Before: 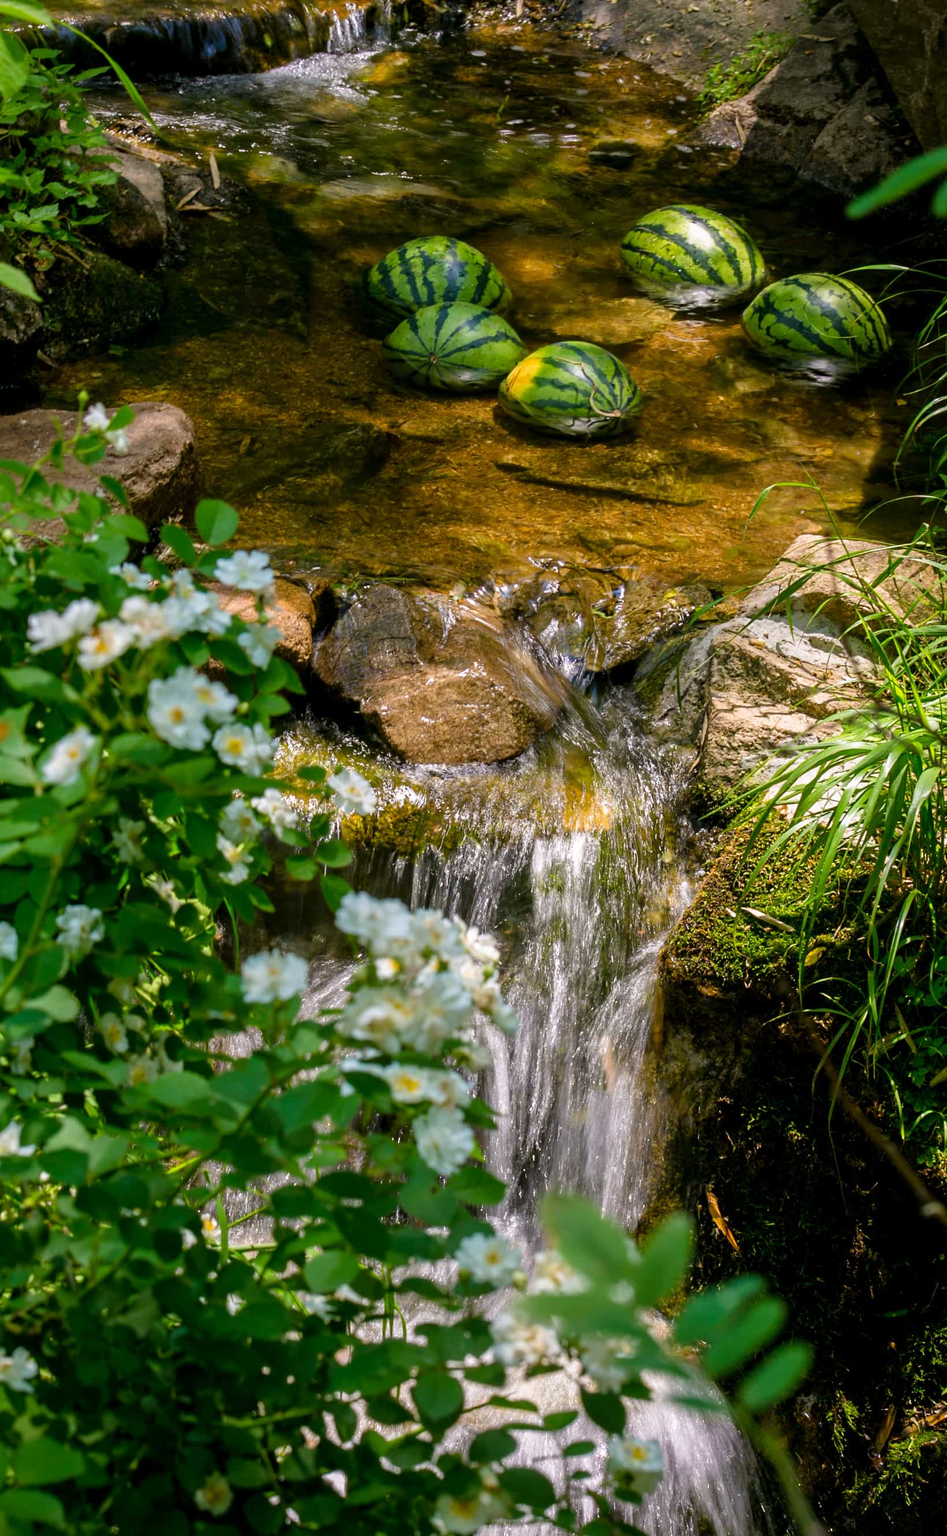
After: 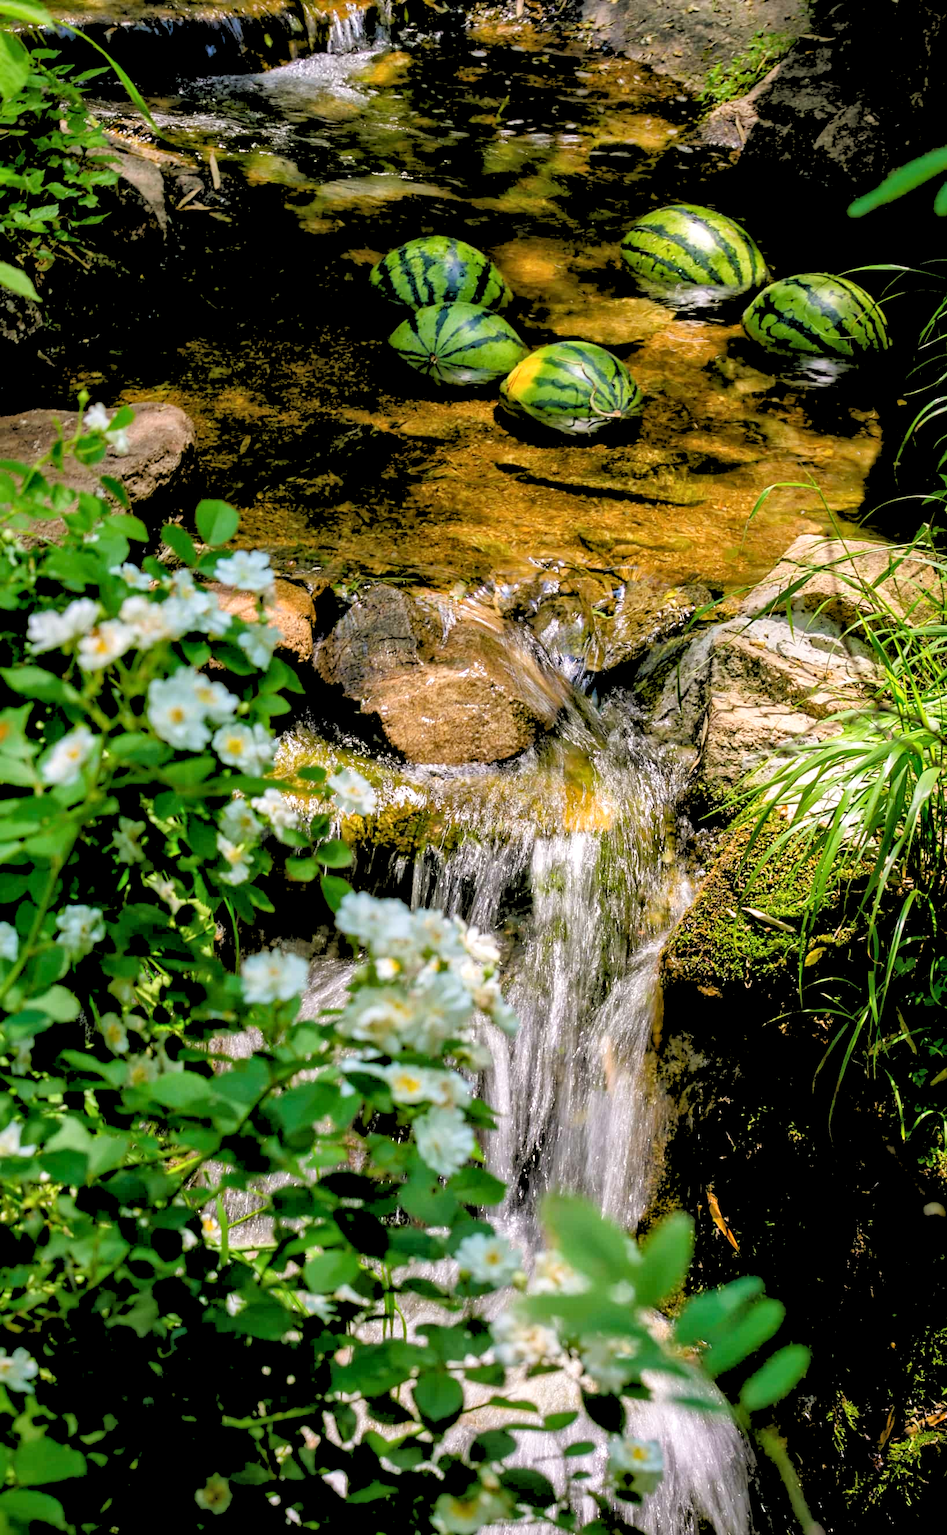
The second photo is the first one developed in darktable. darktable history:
rgb levels: levels [[0.027, 0.429, 0.996], [0, 0.5, 1], [0, 0.5, 1]]
local contrast: mode bilateral grid, contrast 20, coarseness 50, detail 132%, midtone range 0.2
